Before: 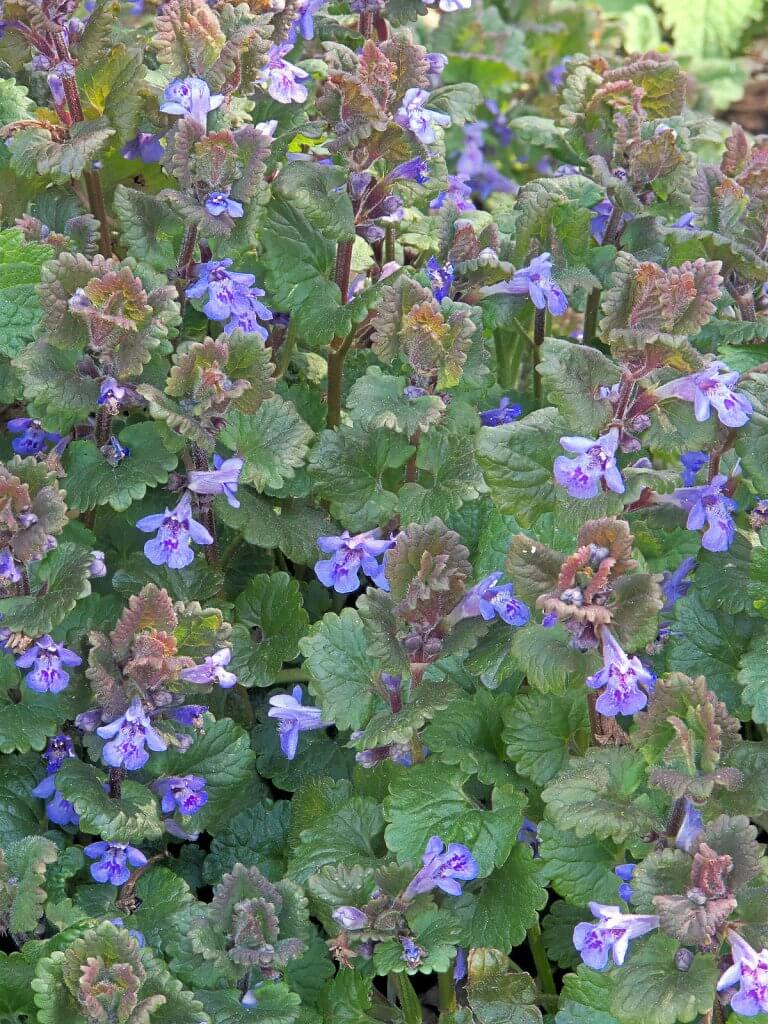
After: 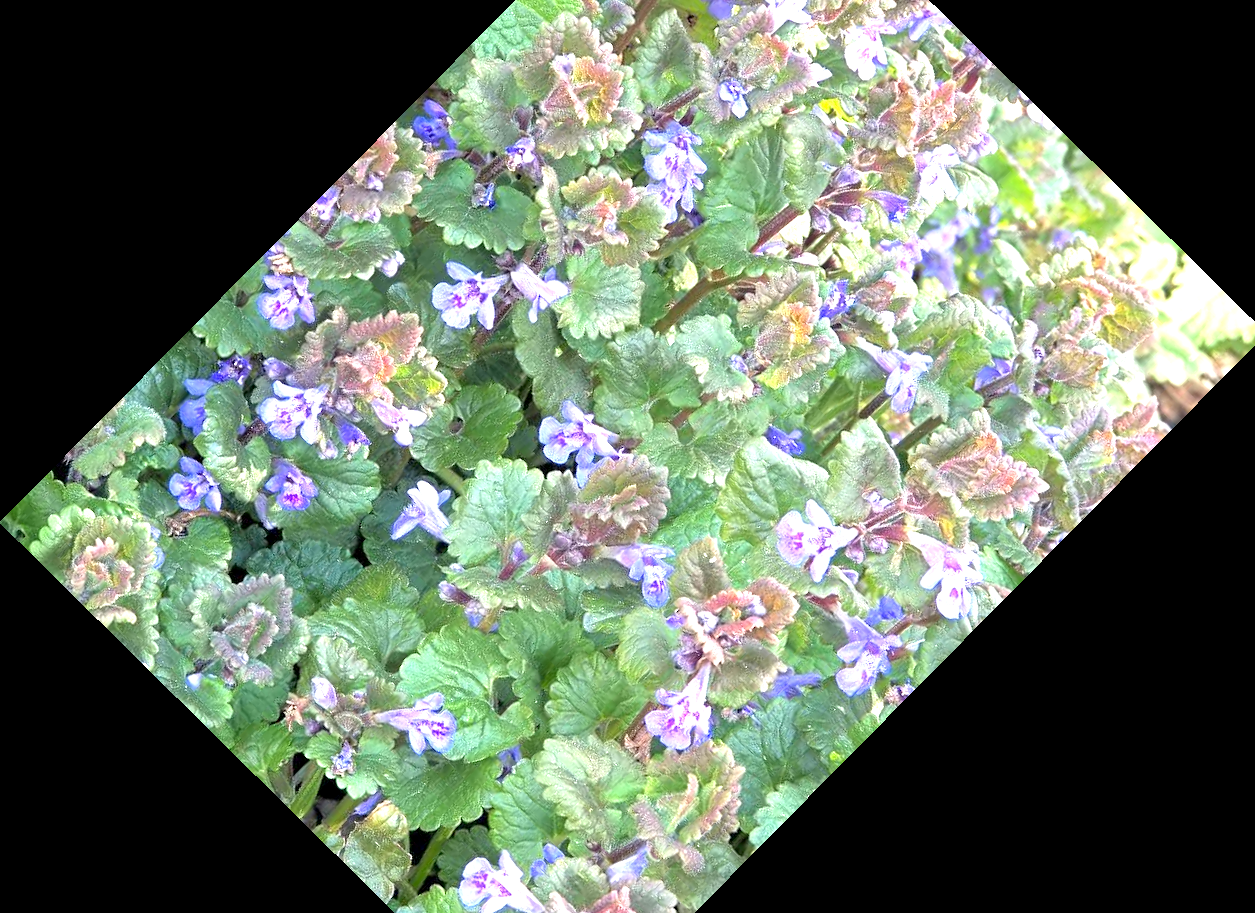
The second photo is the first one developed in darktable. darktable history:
crop and rotate: angle -44.64°, top 16.32%, right 0.834%, bottom 11.684%
exposure: black level correction 0.001, exposure 1.398 EV, compensate highlight preservation false
